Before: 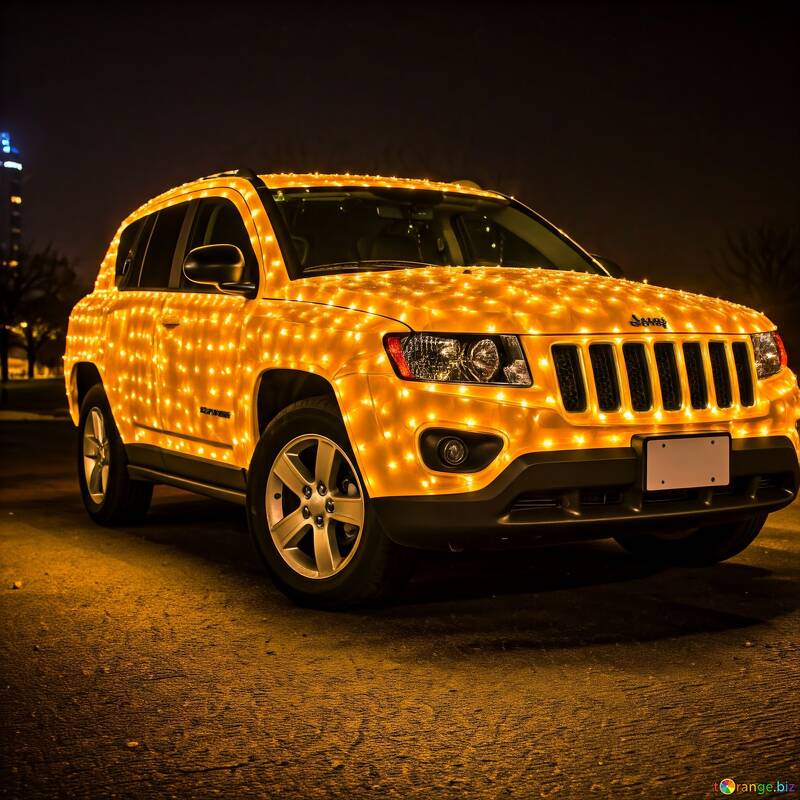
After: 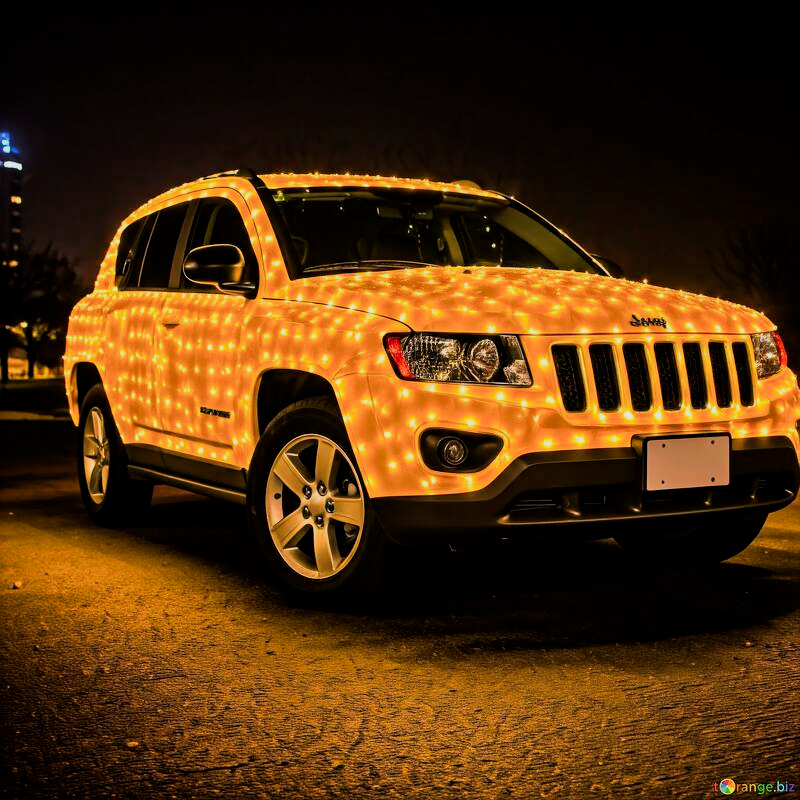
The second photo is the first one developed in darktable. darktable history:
contrast brightness saturation: contrast 0.035, saturation 0.066
exposure: black level correction 0.001, exposure 0.499 EV, compensate highlight preservation false
filmic rgb: black relative exposure -7.65 EV, white relative exposure 4.56 EV, hardness 3.61, contrast 1.051
